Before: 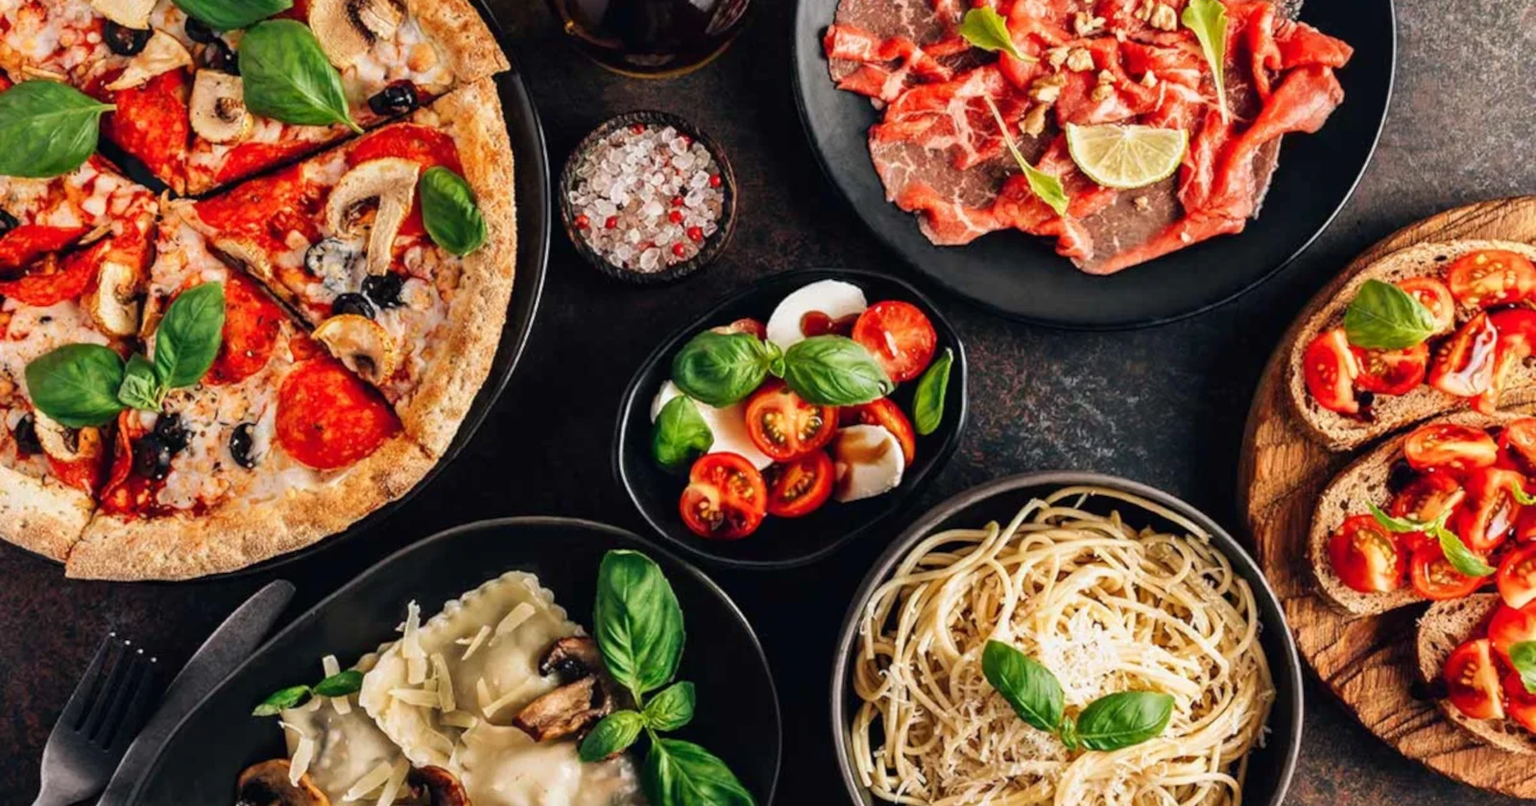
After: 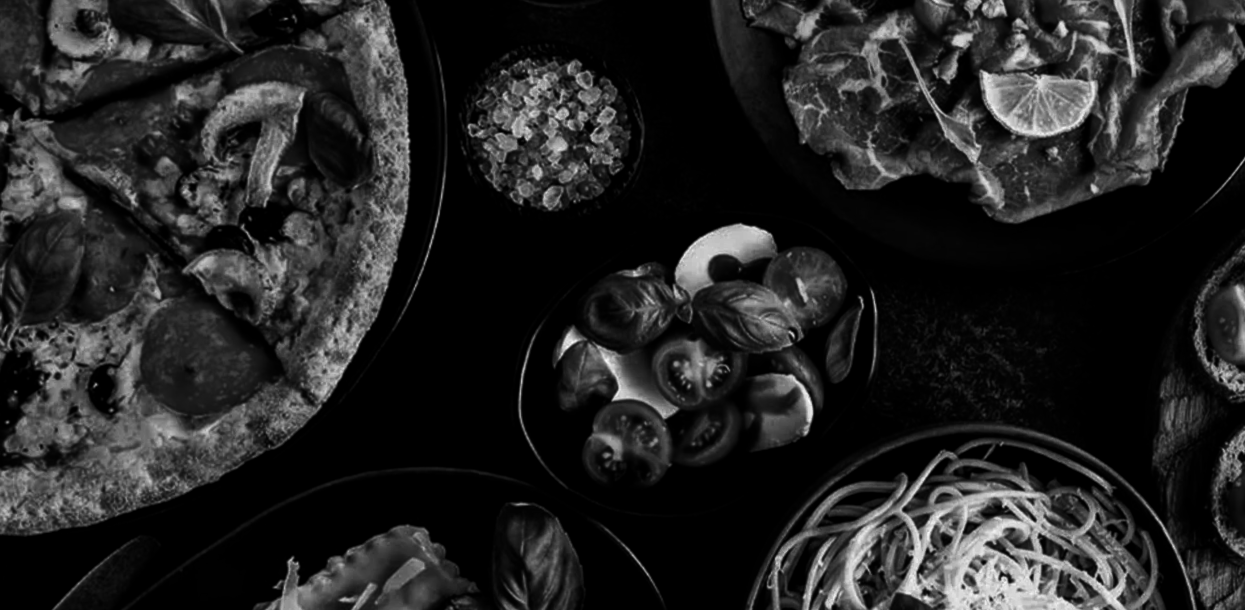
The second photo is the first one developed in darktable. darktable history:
rotate and perspective: rotation 0.679°, lens shift (horizontal) 0.136, crop left 0.009, crop right 0.991, crop top 0.078, crop bottom 0.95
contrast brightness saturation: contrast 0.02, brightness -1, saturation -1
crop and rotate: left 10.77%, top 5.1%, right 10.41%, bottom 16.76%
white balance: red 1.029, blue 0.92
